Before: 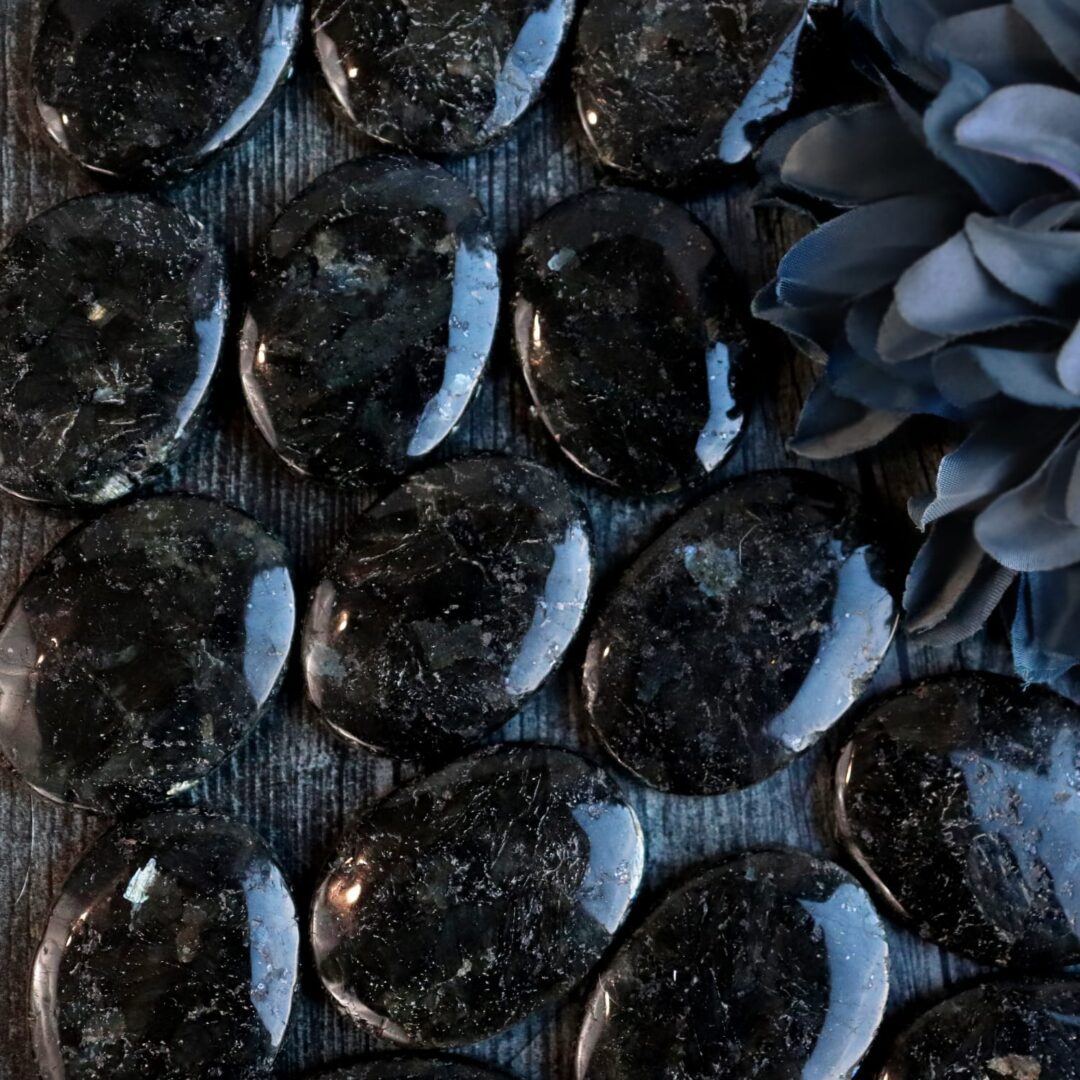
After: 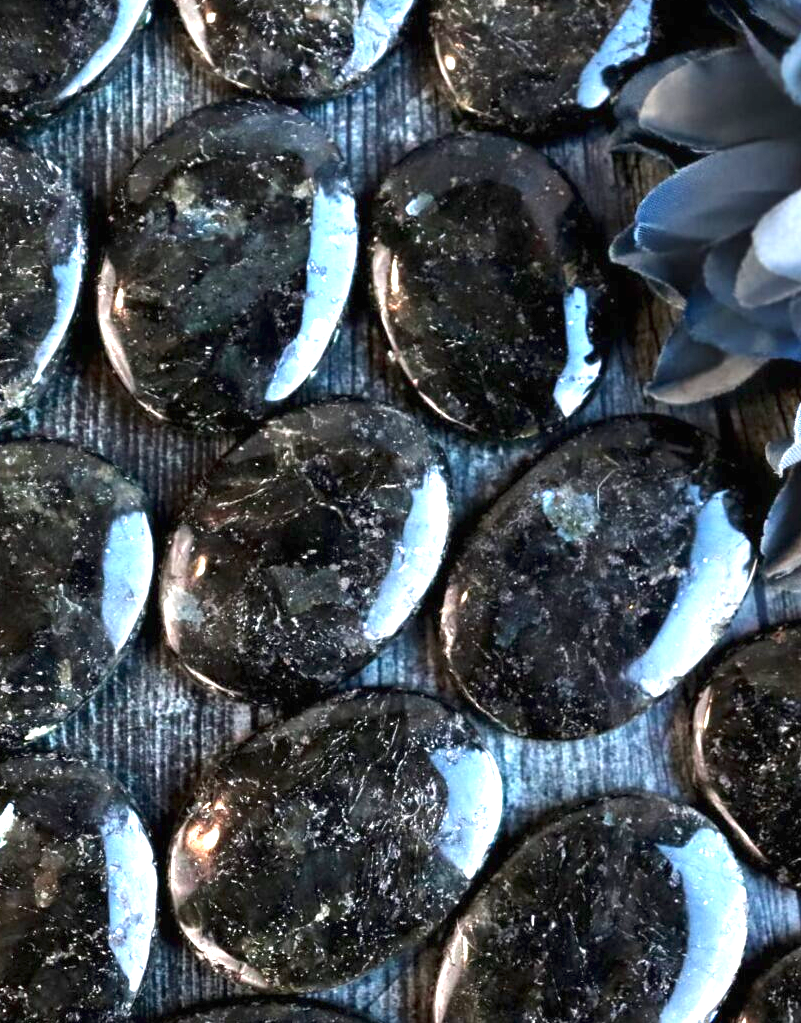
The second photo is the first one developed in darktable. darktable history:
exposure: black level correction 0, exposure 1.9 EV, compensate highlight preservation false
crop and rotate: left 13.15%, top 5.251%, right 12.609%
